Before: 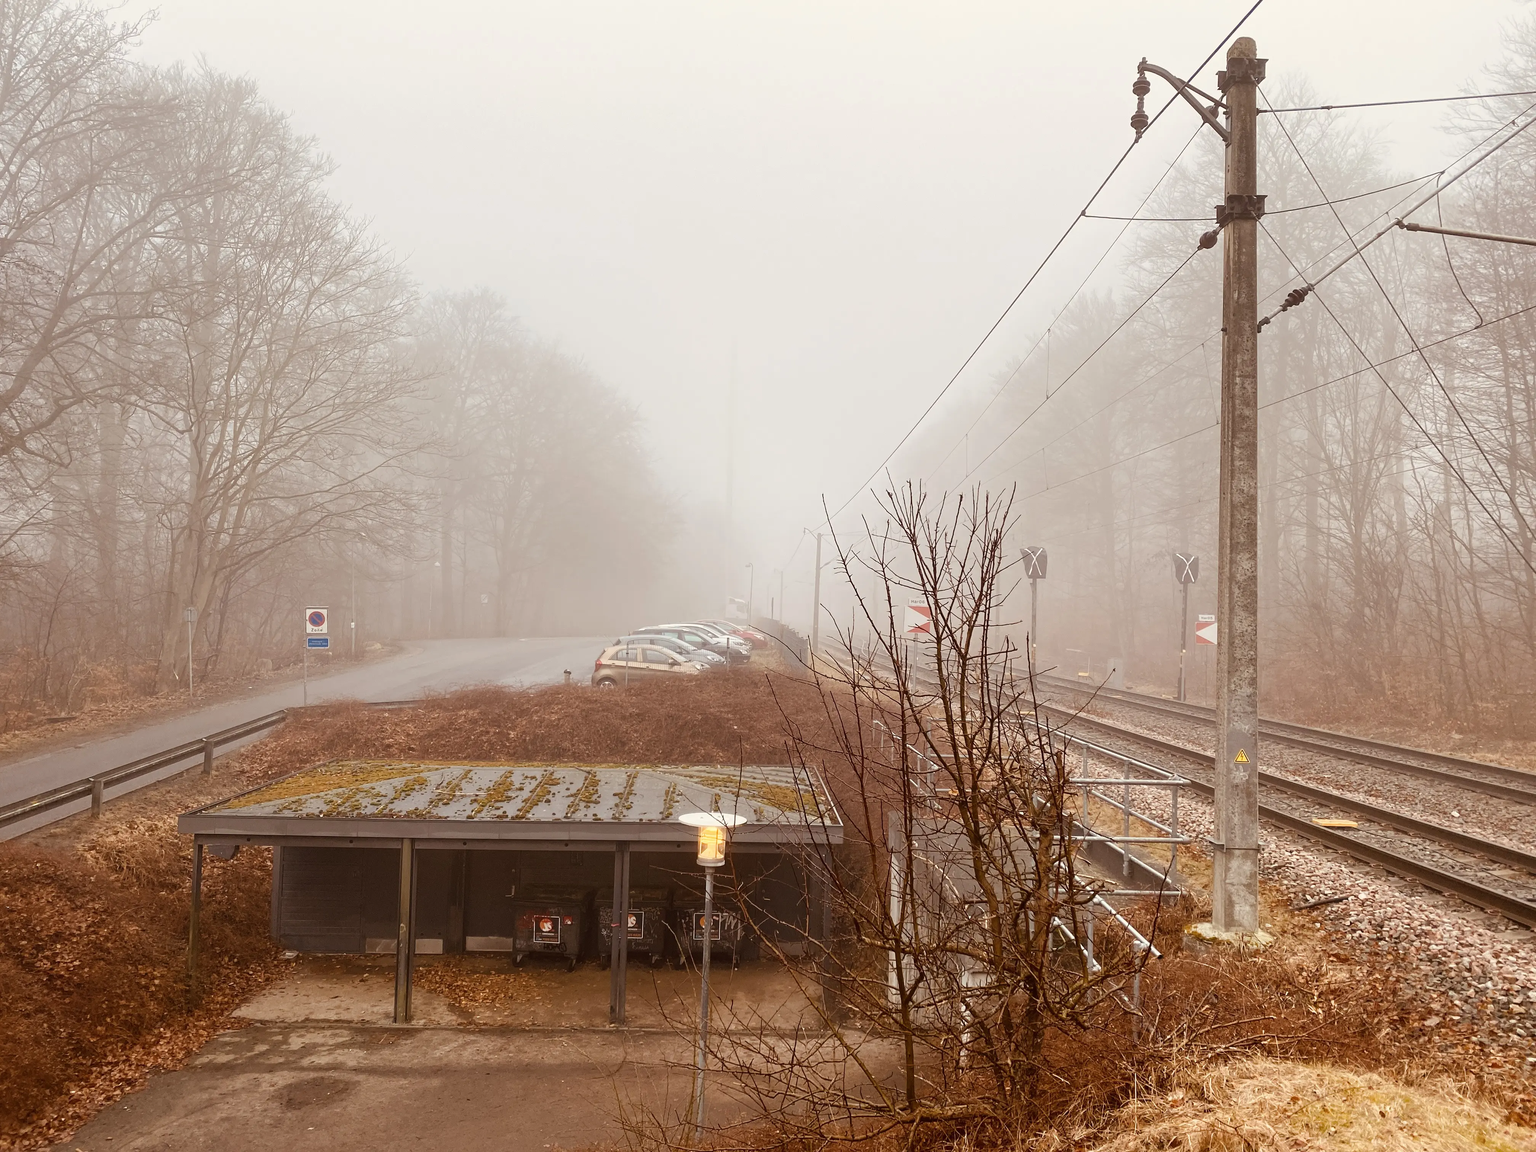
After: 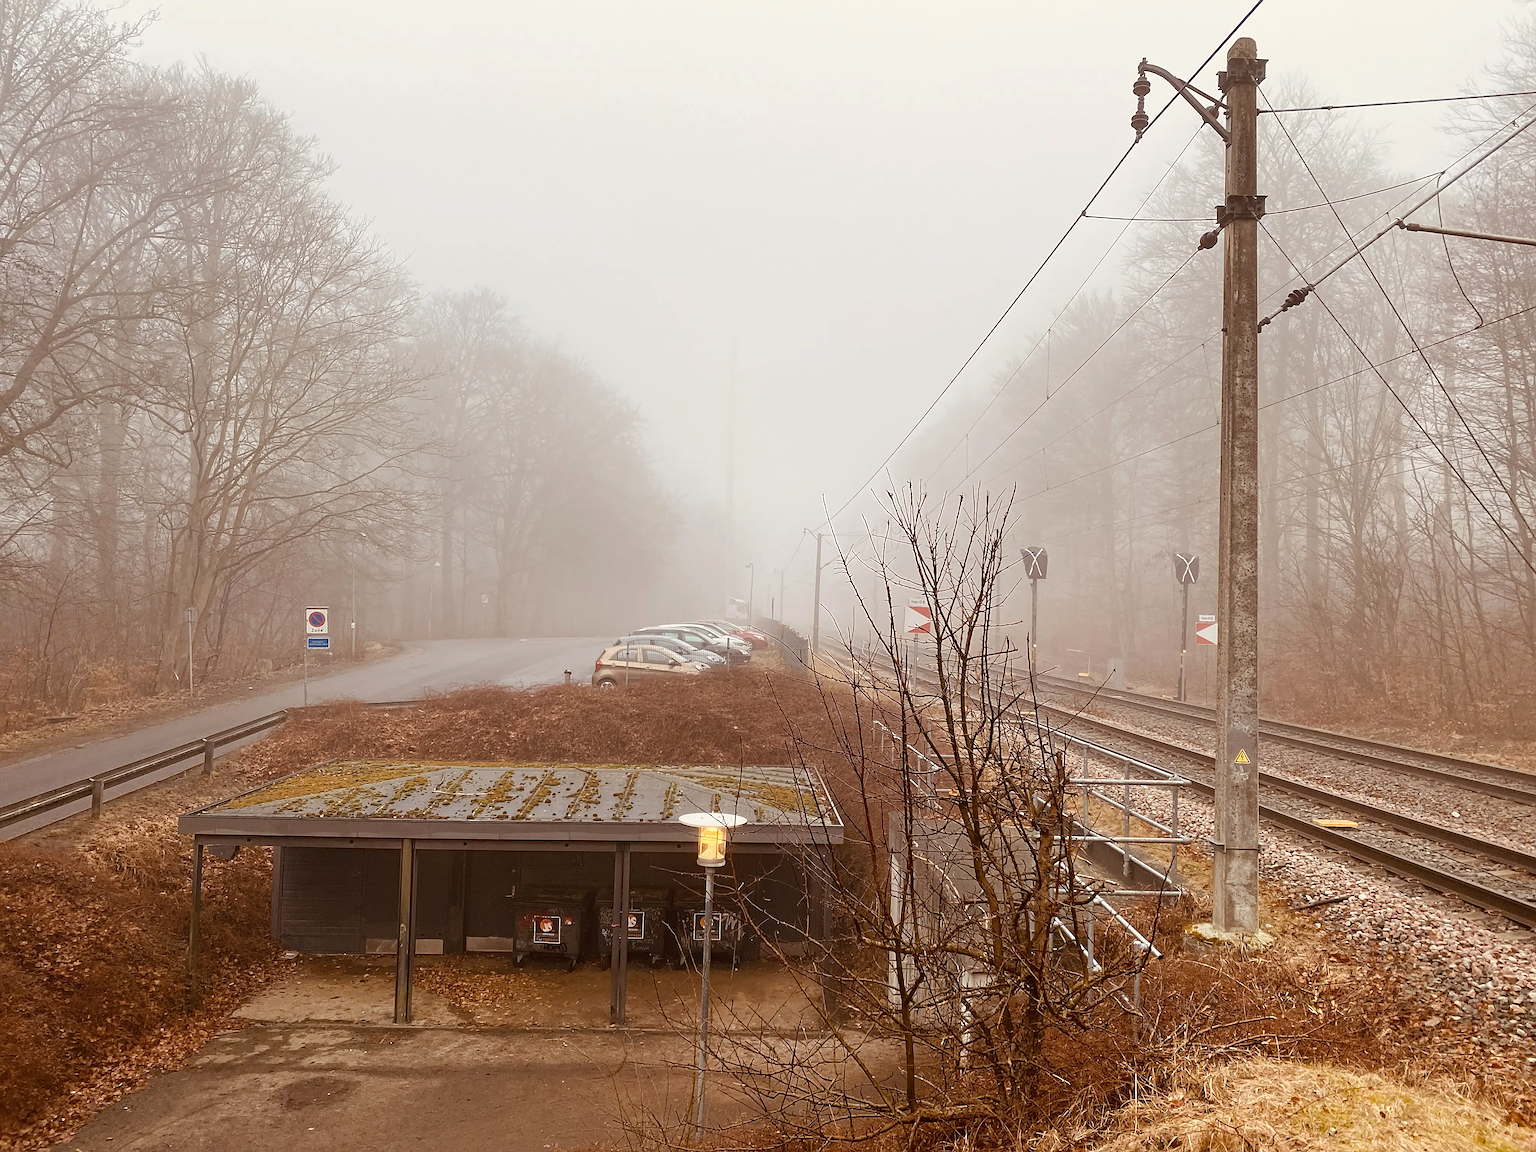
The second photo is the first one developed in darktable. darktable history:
sharpen: on, module defaults
haze removal: strength 0.29, distance 0.25, compatibility mode true, adaptive false
